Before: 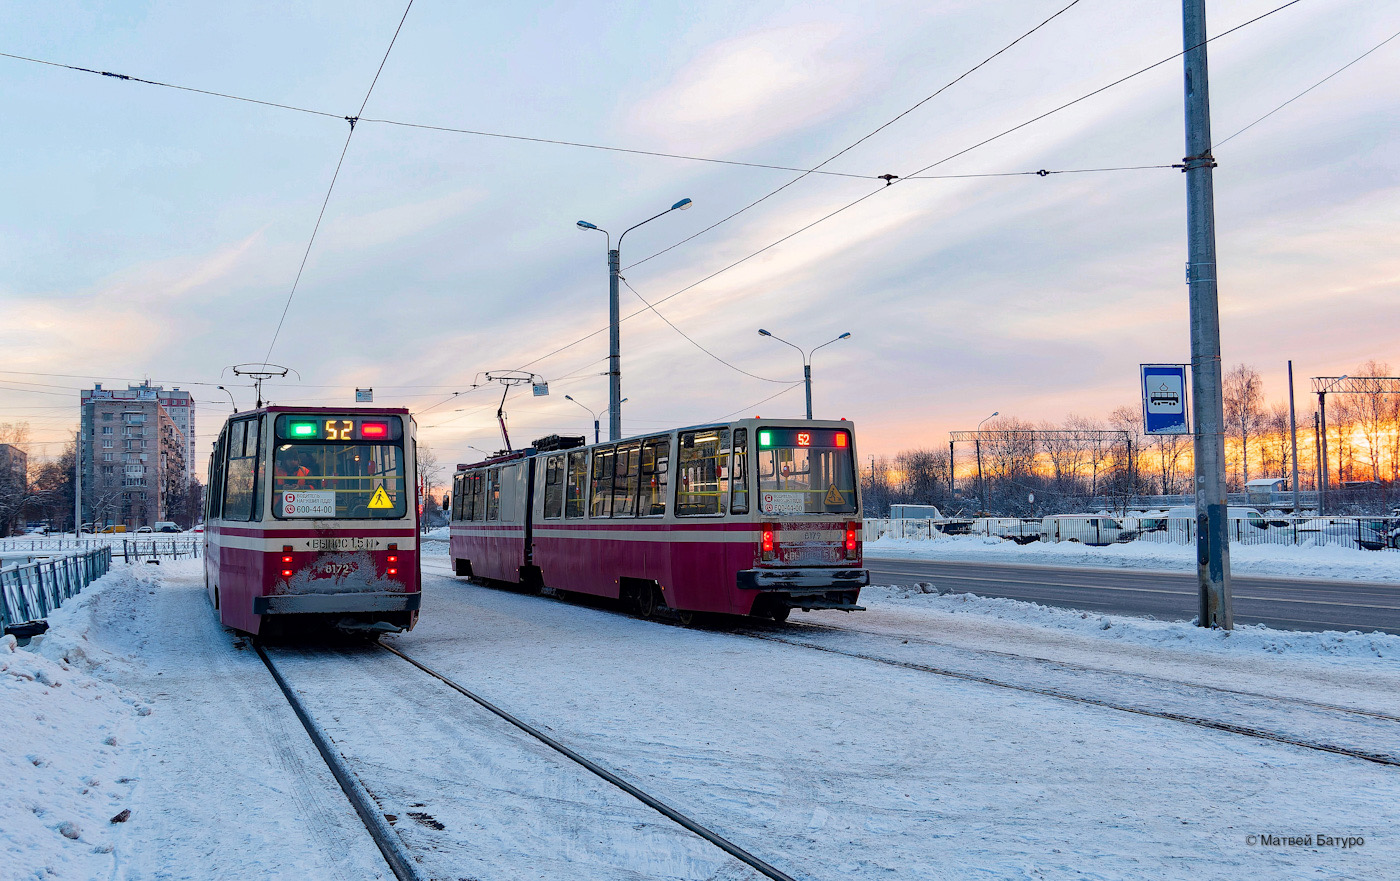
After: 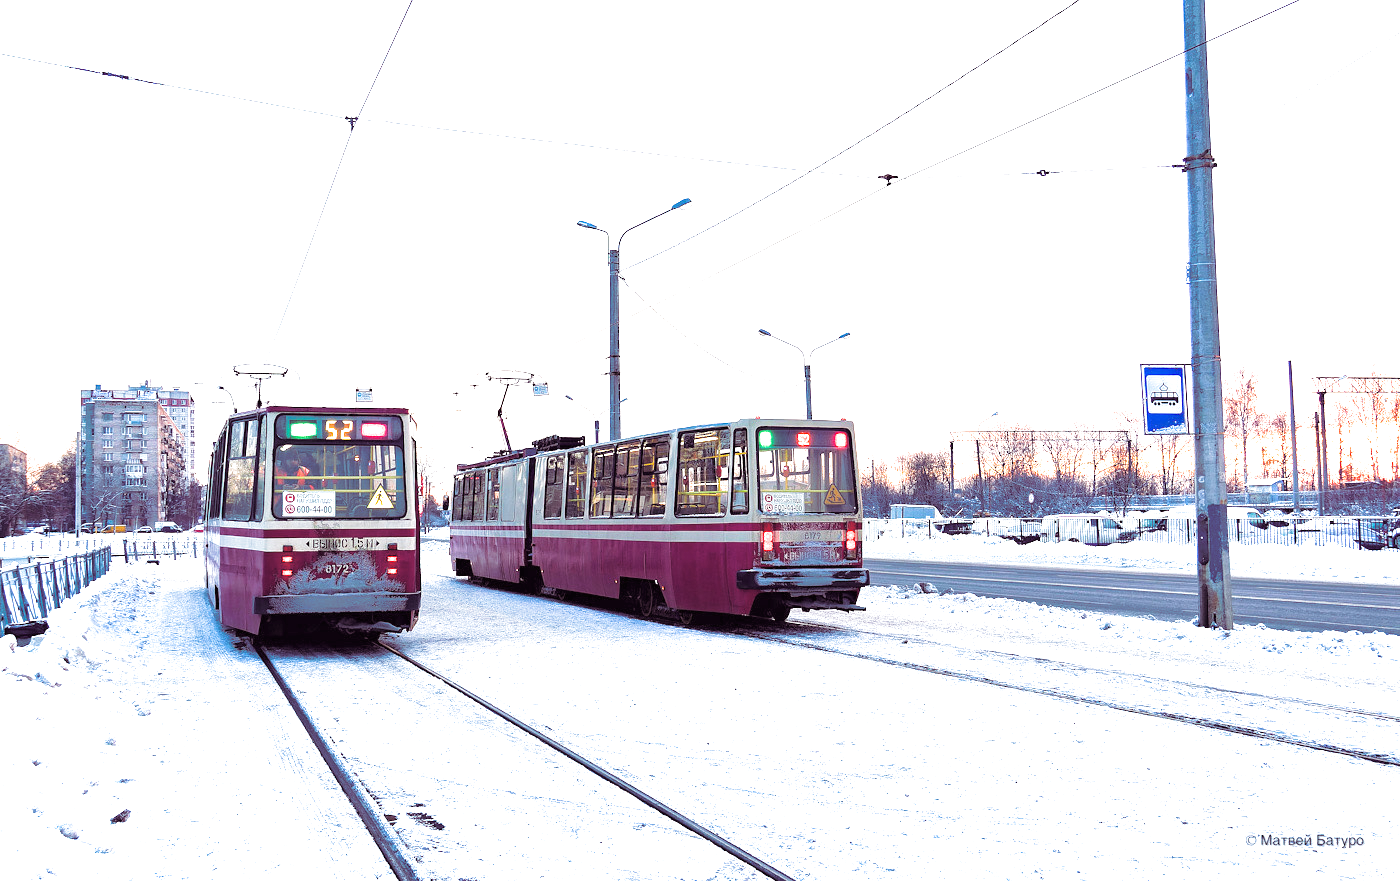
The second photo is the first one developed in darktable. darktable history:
exposure: black level correction 0, exposure 1.55 EV, compensate exposure bias true, compensate highlight preservation false
split-toning: shadows › hue 316.8°, shadows › saturation 0.47, highlights › hue 201.6°, highlights › saturation 0, balance -41.97, compress 28.01%
